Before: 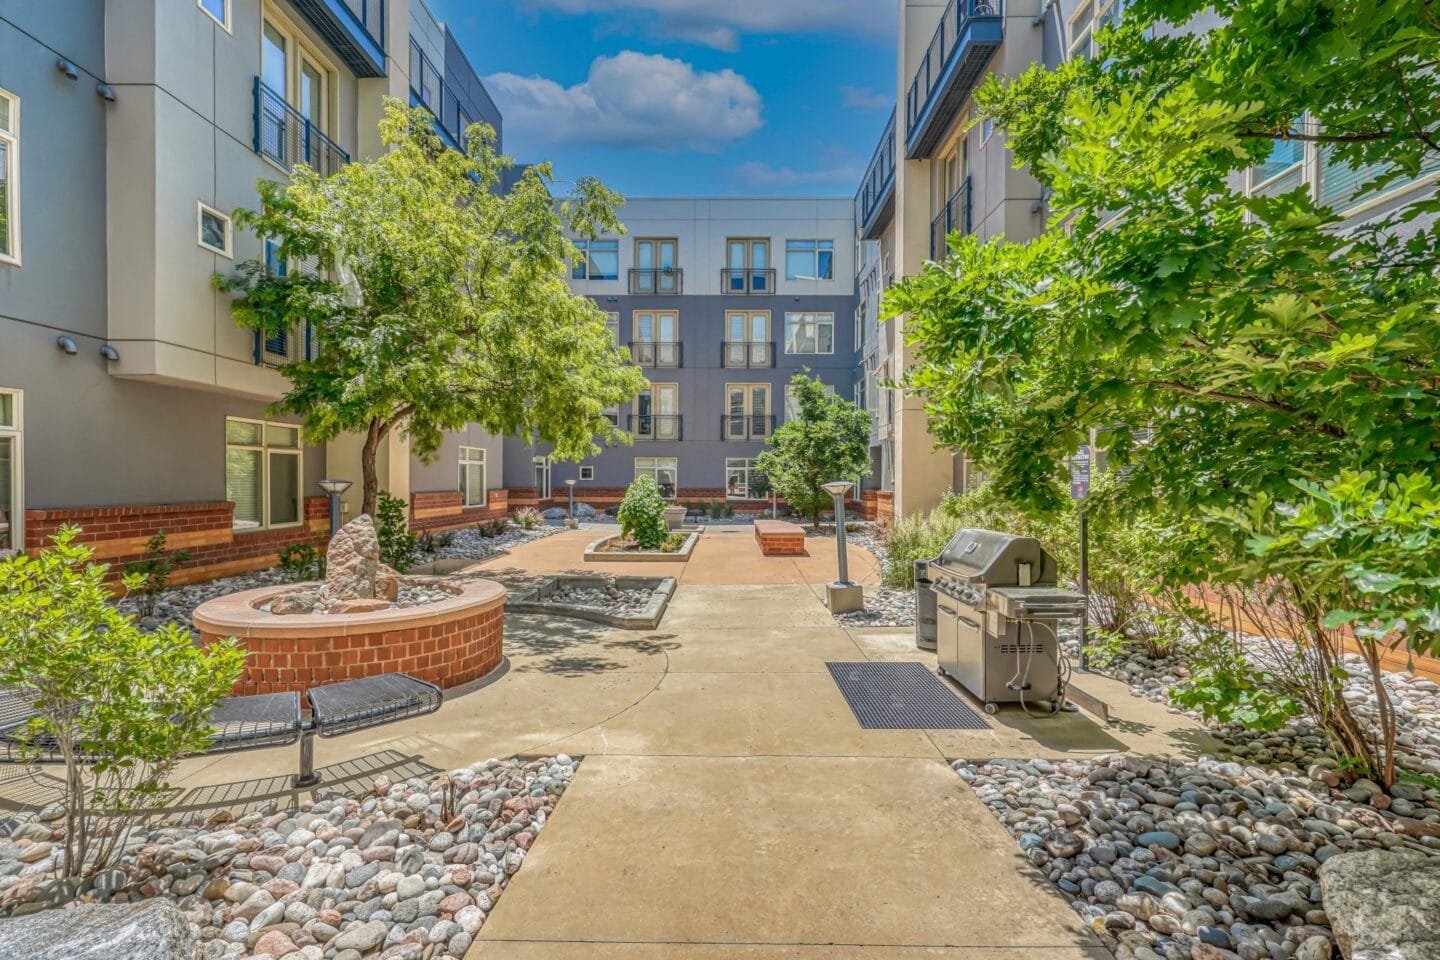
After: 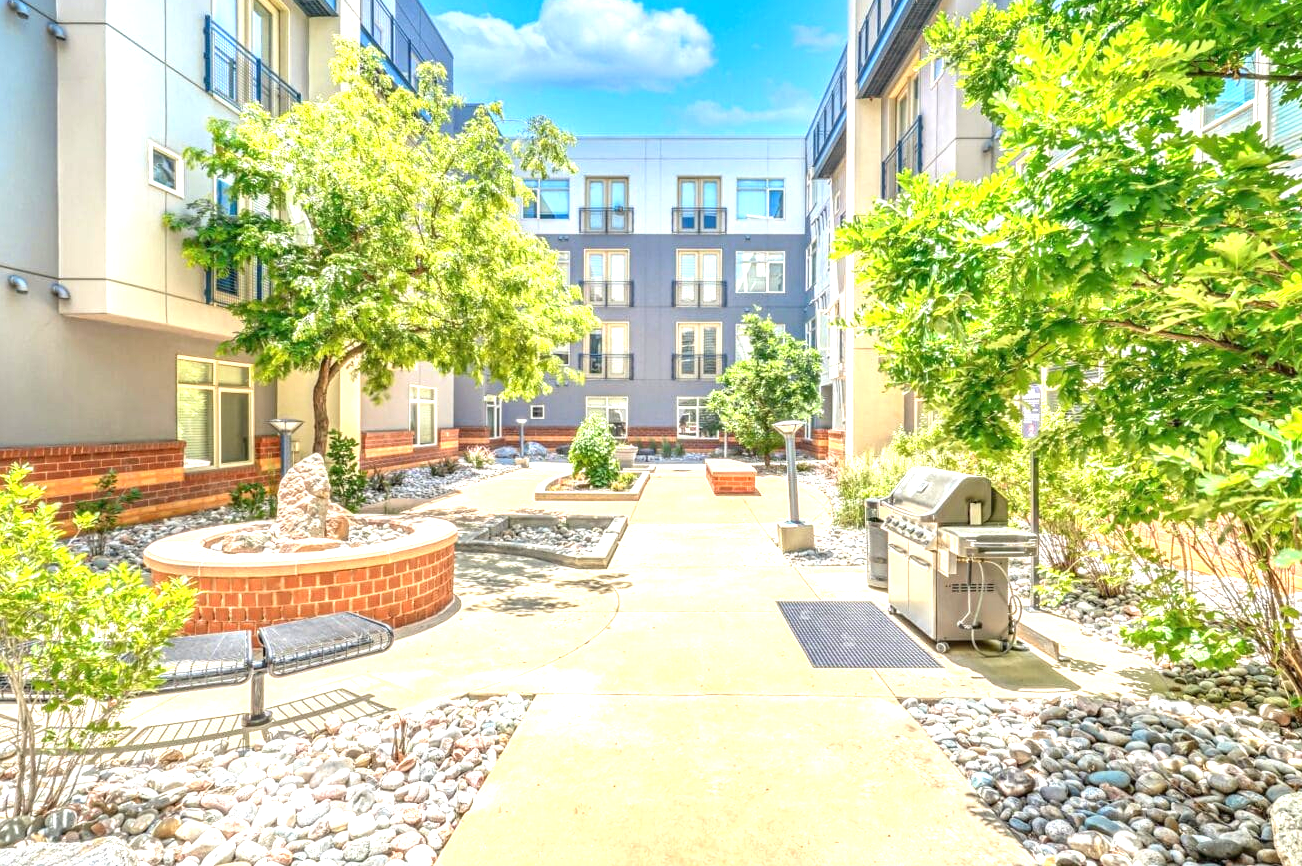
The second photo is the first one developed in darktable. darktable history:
exposure: black level correction 0, exposure 1.537 EV, compensate exposure bias true, compensate highlight preservation false
crop: left 3.413%, top 6.375%, right 6.136%, bottom 3.321%
